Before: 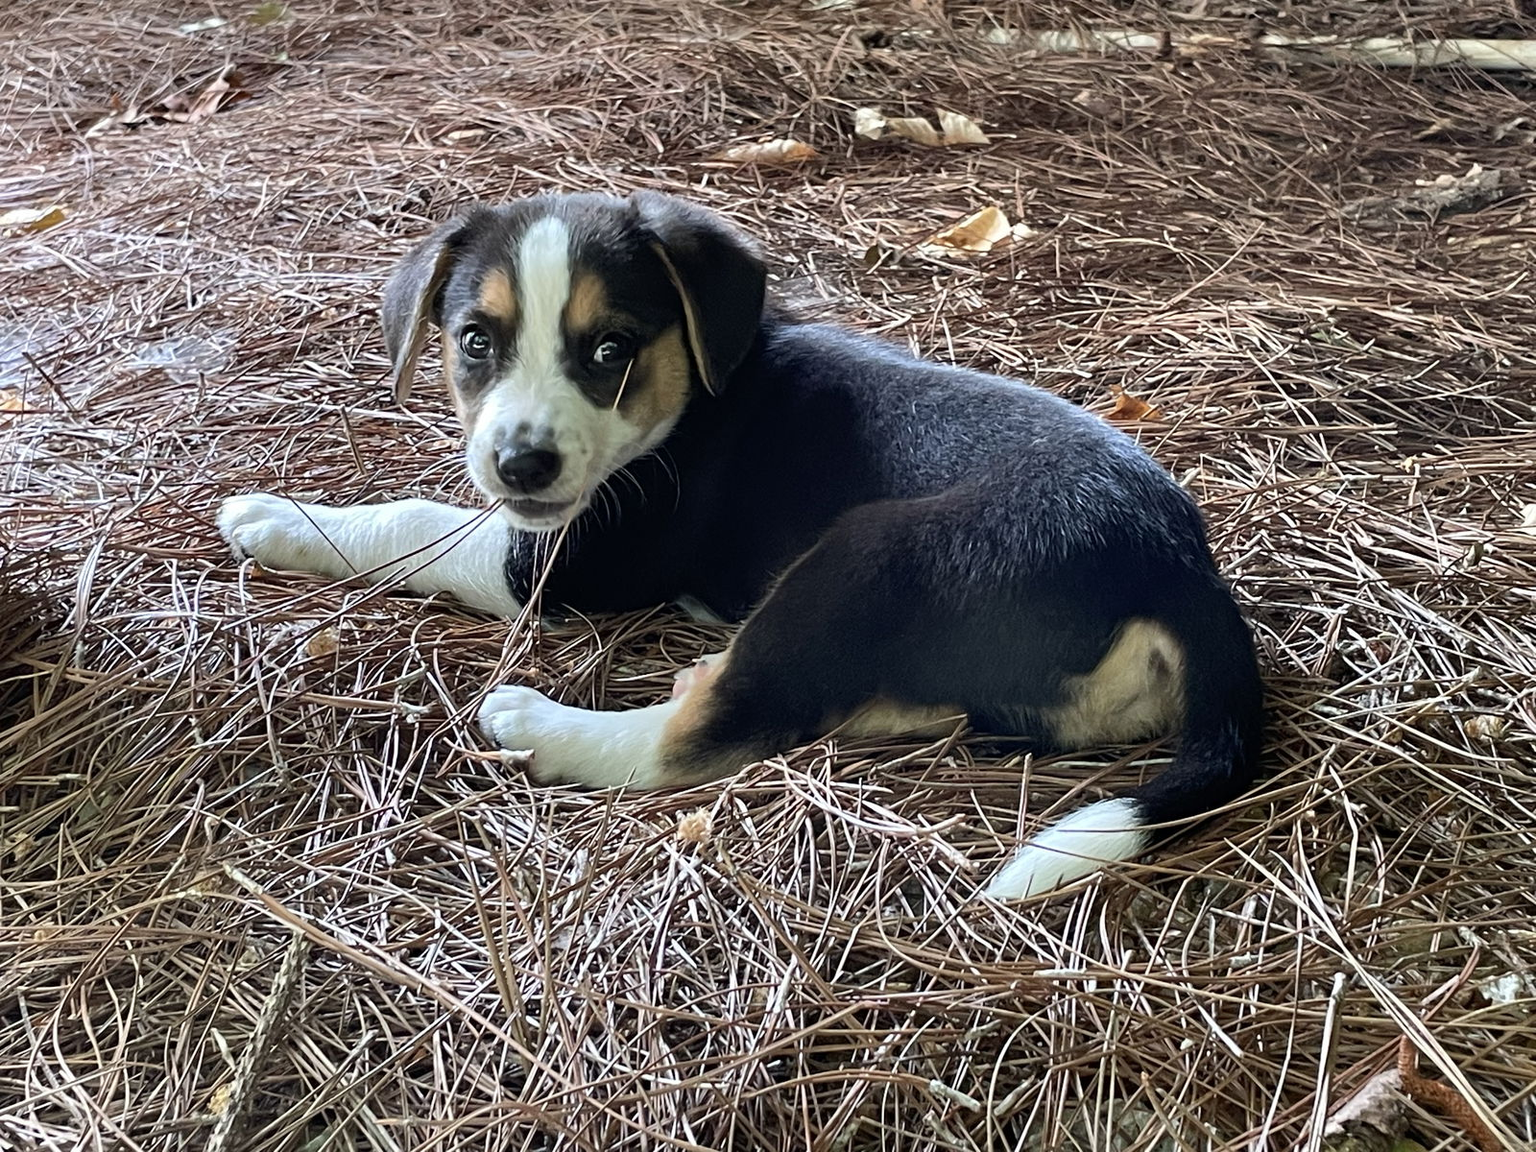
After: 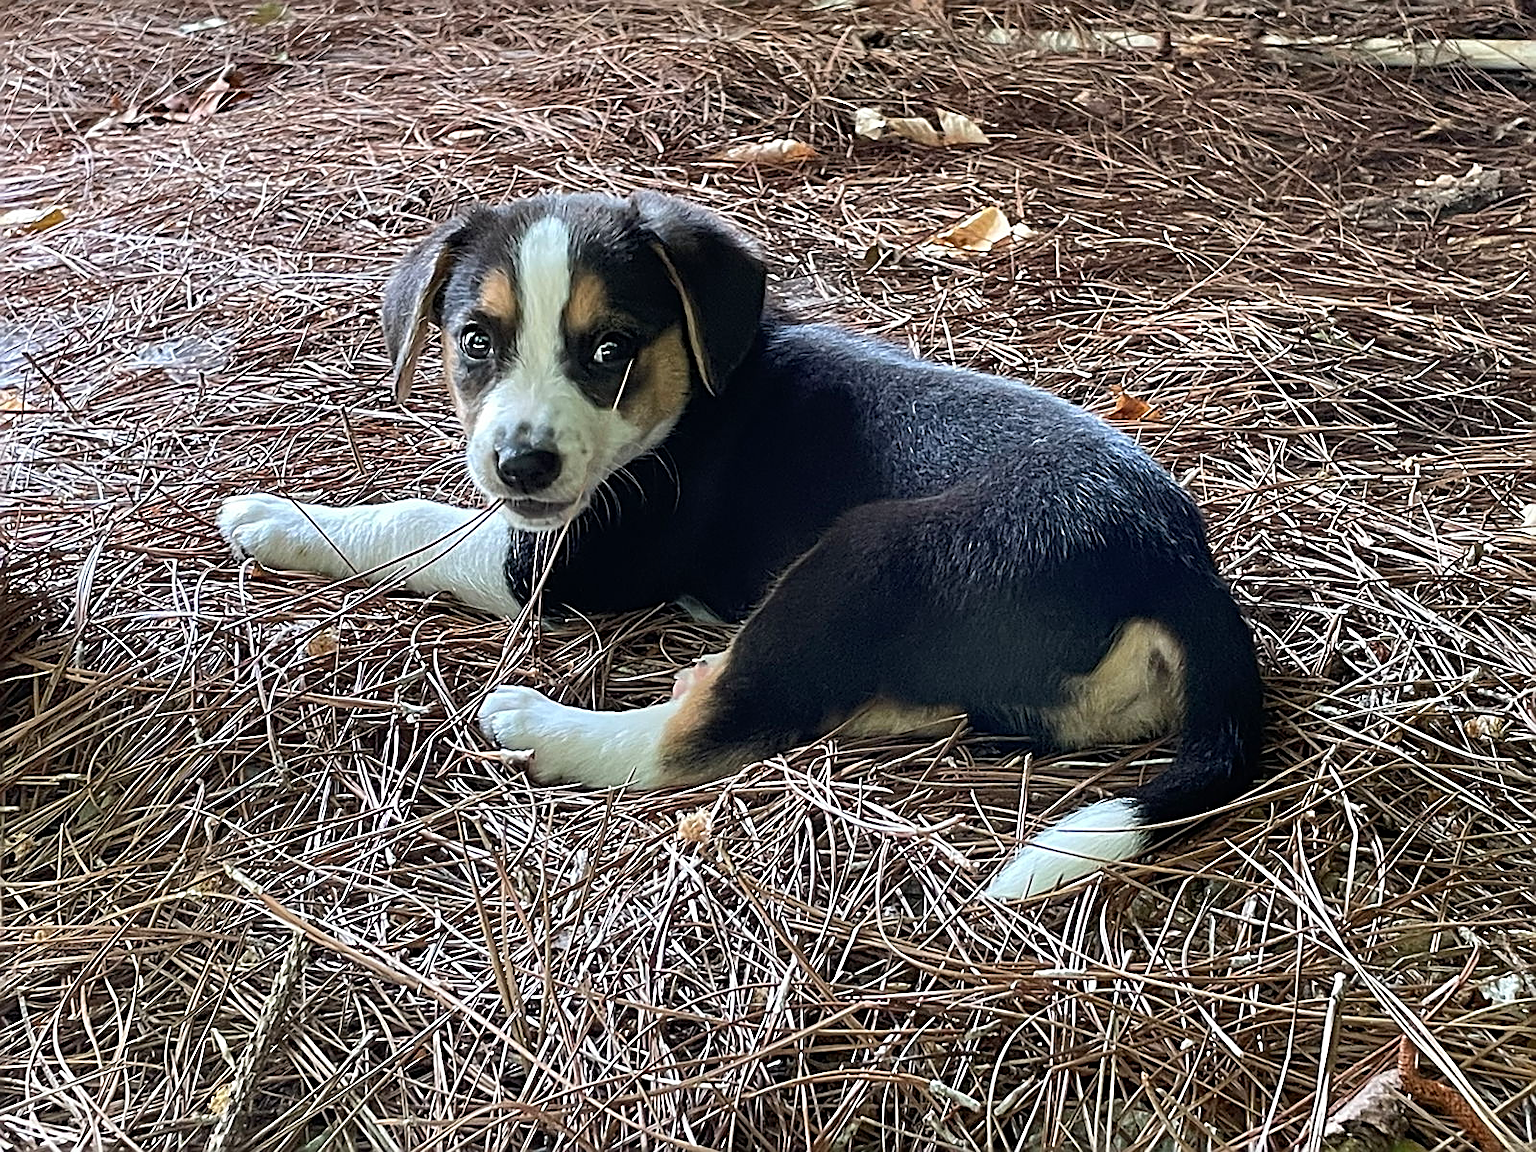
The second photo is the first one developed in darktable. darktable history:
sharpen: amount 0.912
